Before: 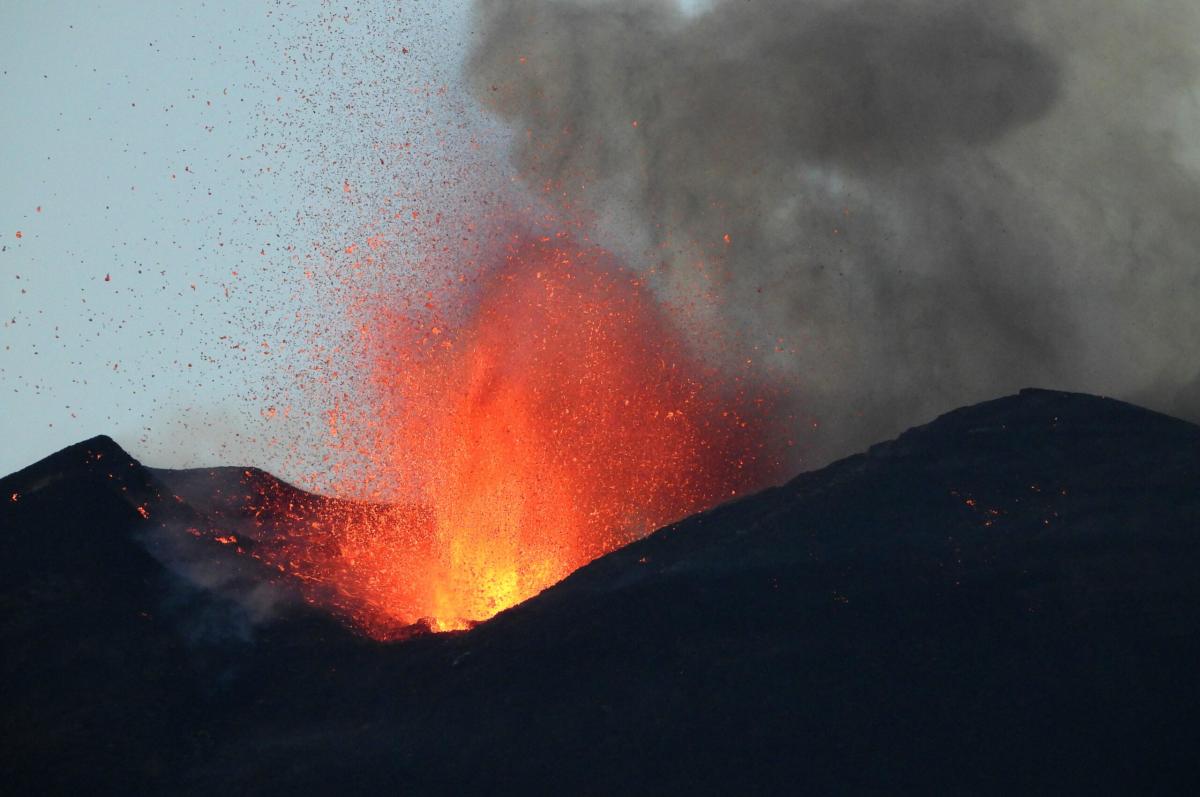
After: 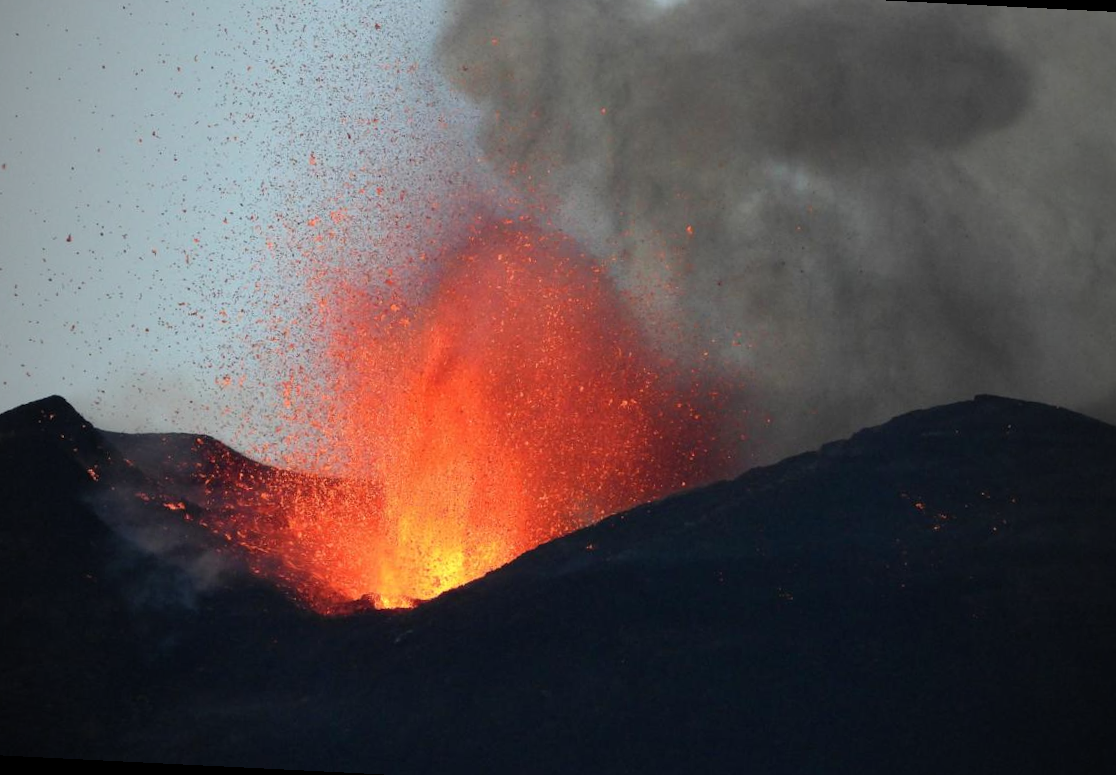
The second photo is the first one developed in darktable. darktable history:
vignetting: fall-off start 96.7%, fall-off radius 99.93%, saturation -0.644, width/height ratio 0.614
crop and rotate: angle -2.85°, left 5.223%, top 5.195%, right 4.622%, bottom 4.216%
